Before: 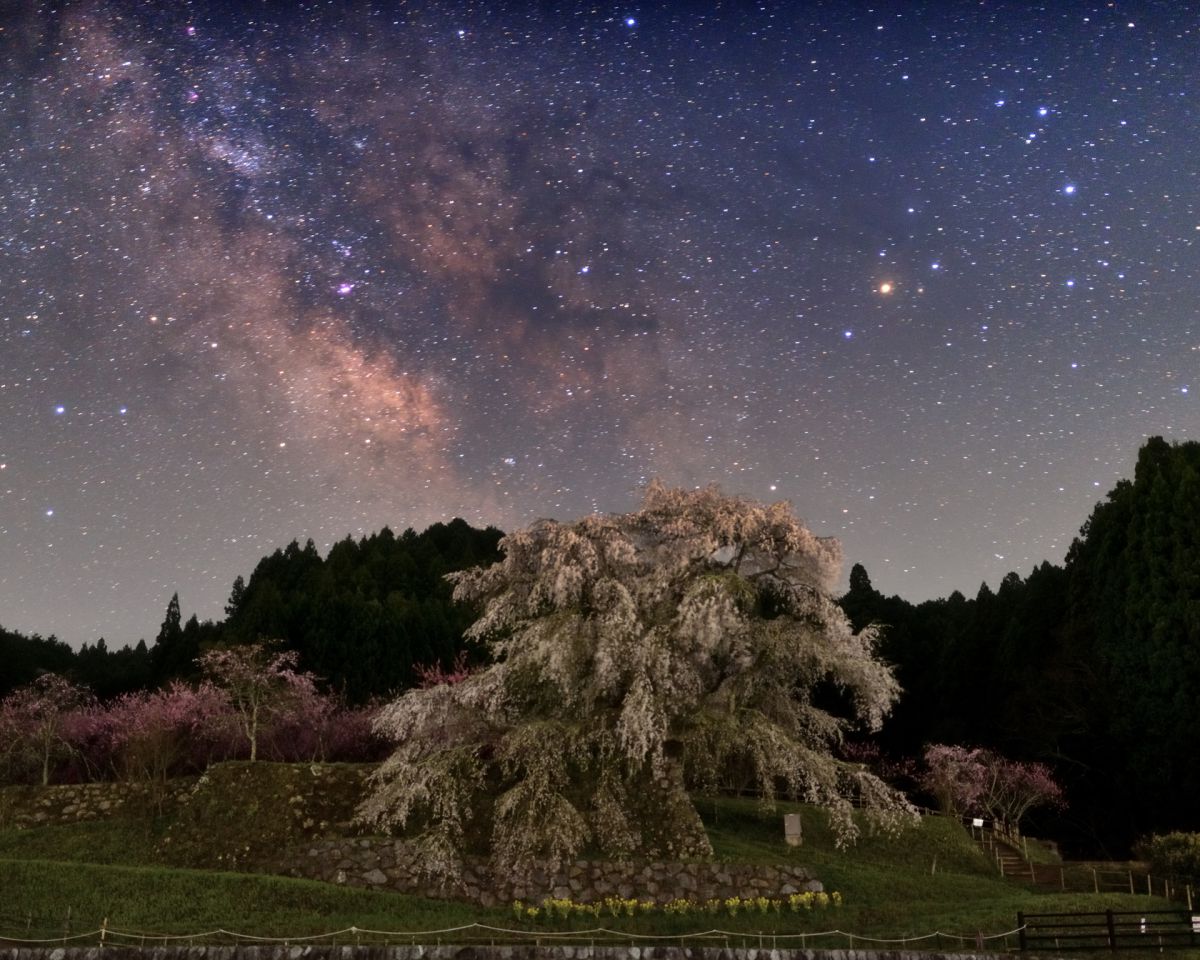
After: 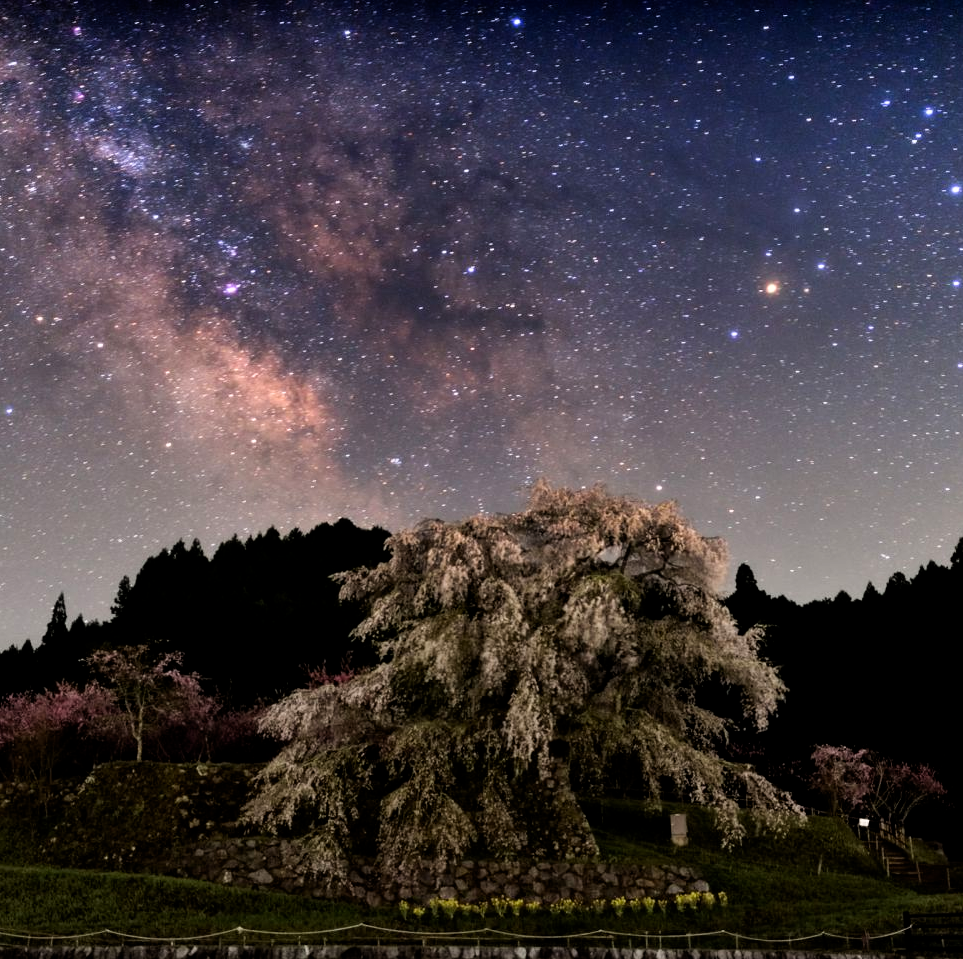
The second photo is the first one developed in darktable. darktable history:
contrast brightness saturation: contrast 0.042, saturation 0.155
crop and rotate: left 9.504%, right 10.184%
filmic rgb: black relative exposure -8.66 EV, white relative exposure 2.69 EV, threshold 5.96 EV, target black luminance 0%, target white luminance 99.85%, hardness 6.27, latitude 74.79%, contrast 1.317, highlights saturation mix -6.3%, iterations of high-quality reconstruction 0, enable highlight reconstruction true
exposure: black level correction 0.002, exposure 0.149 EV, compensate exposure bias true, compensate highlight preservation false
